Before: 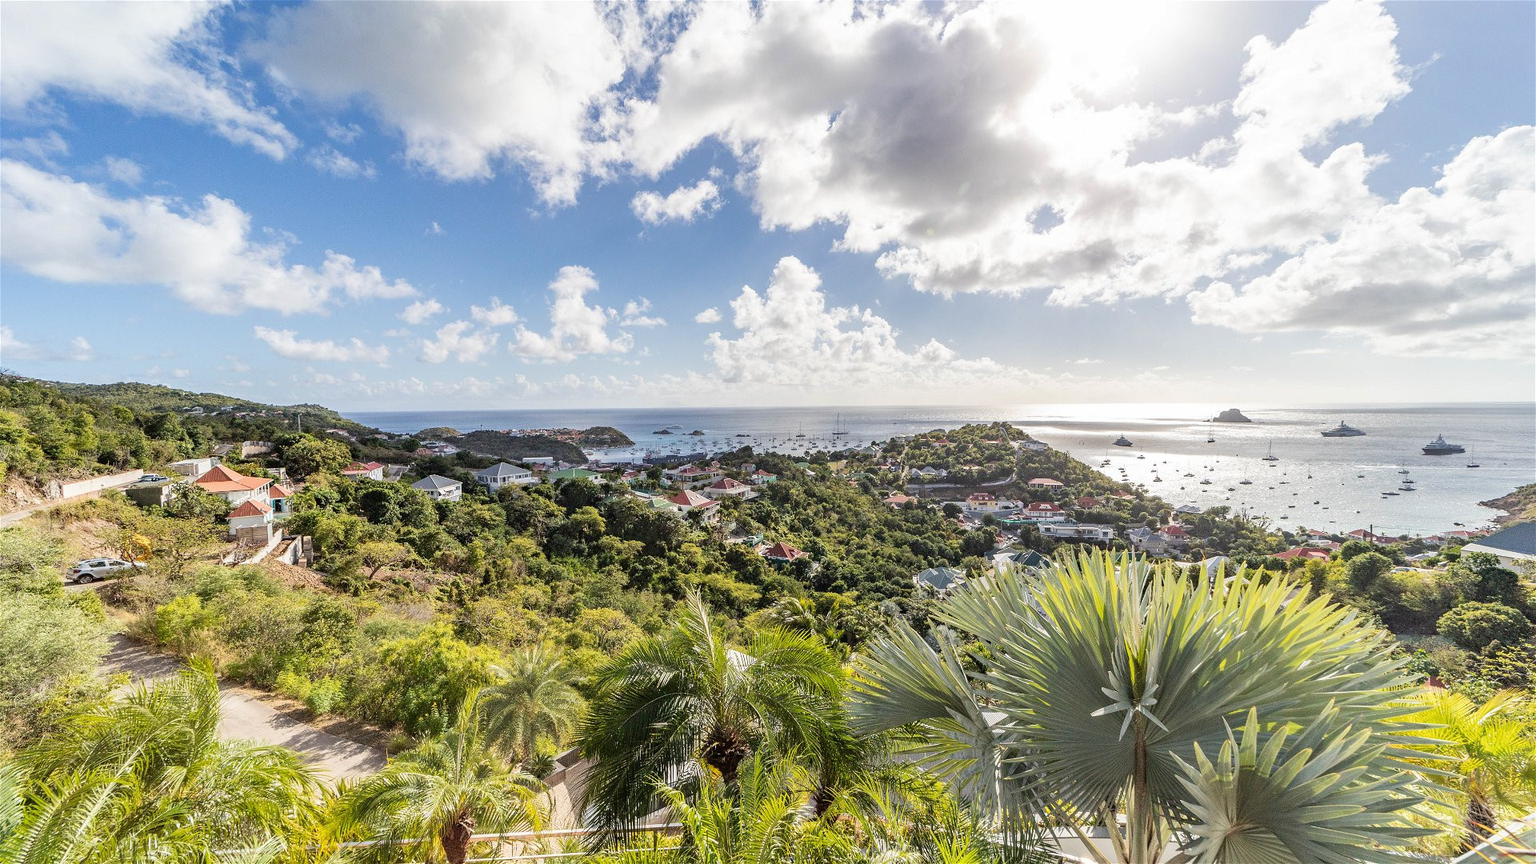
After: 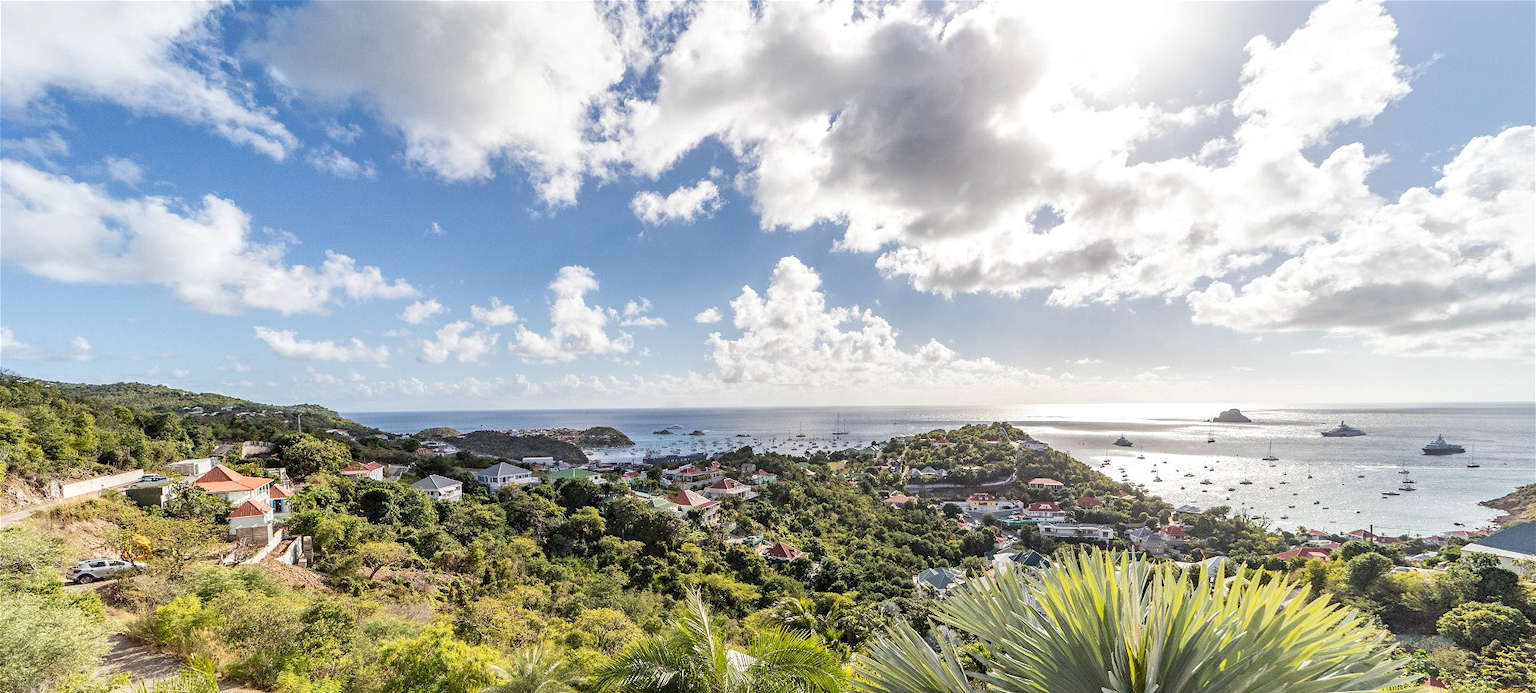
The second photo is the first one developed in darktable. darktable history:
local contrast: mode bilateral grid, contrast 21, coarseness 51, detail 120%, midtone range 0.2
crop: bottom 19.665%
